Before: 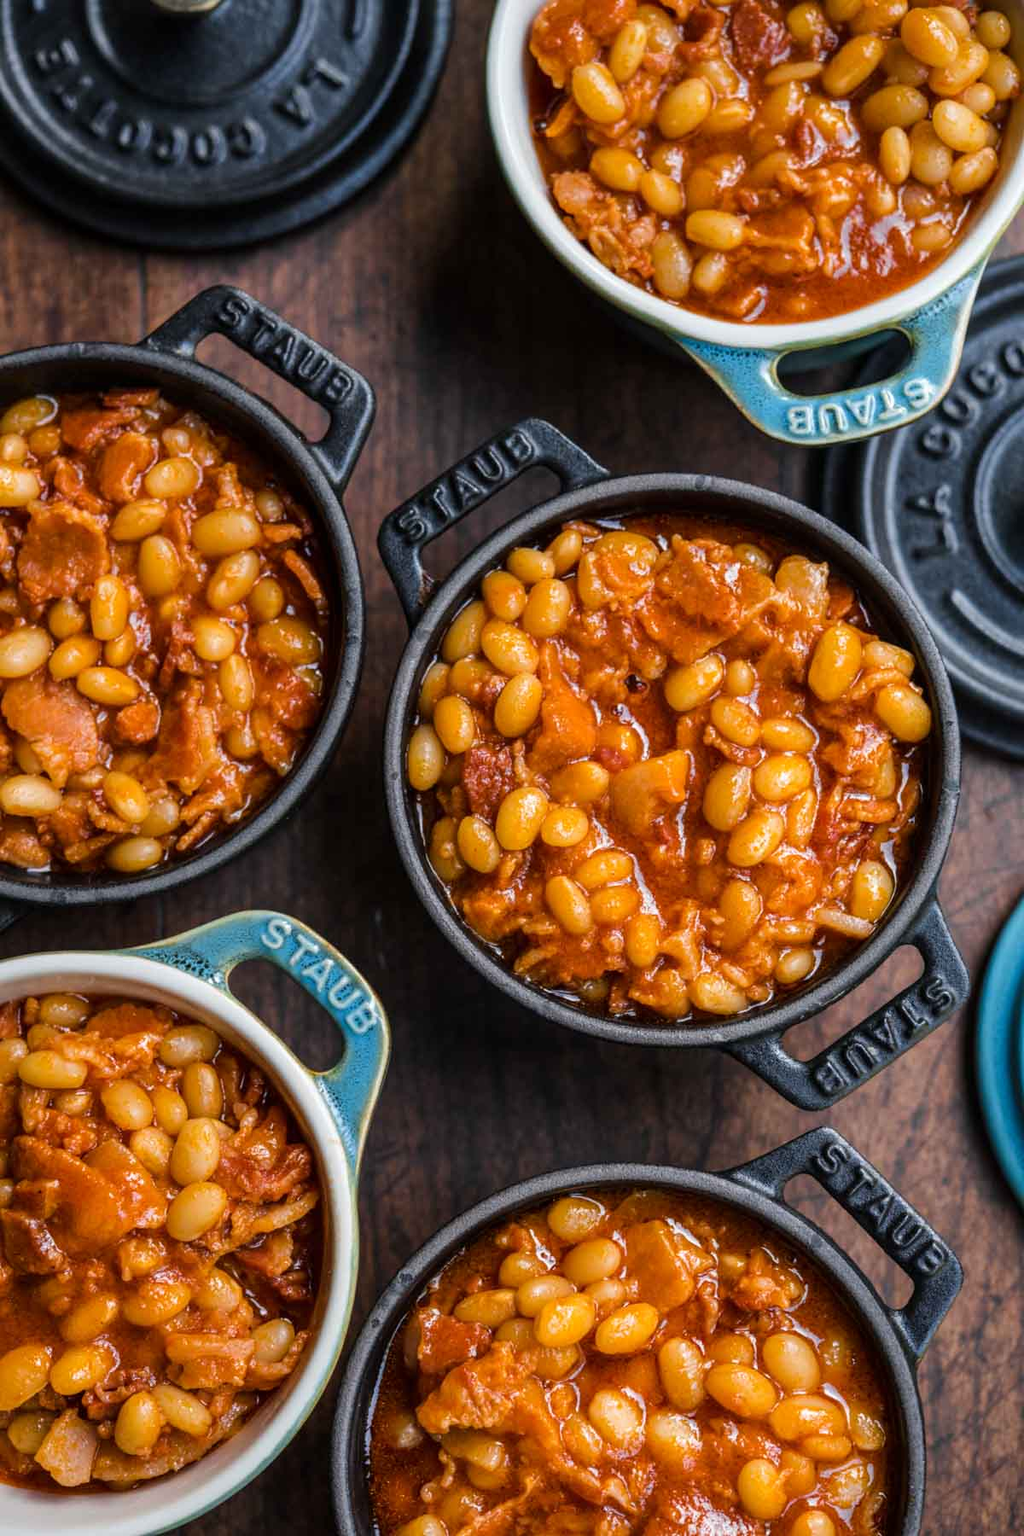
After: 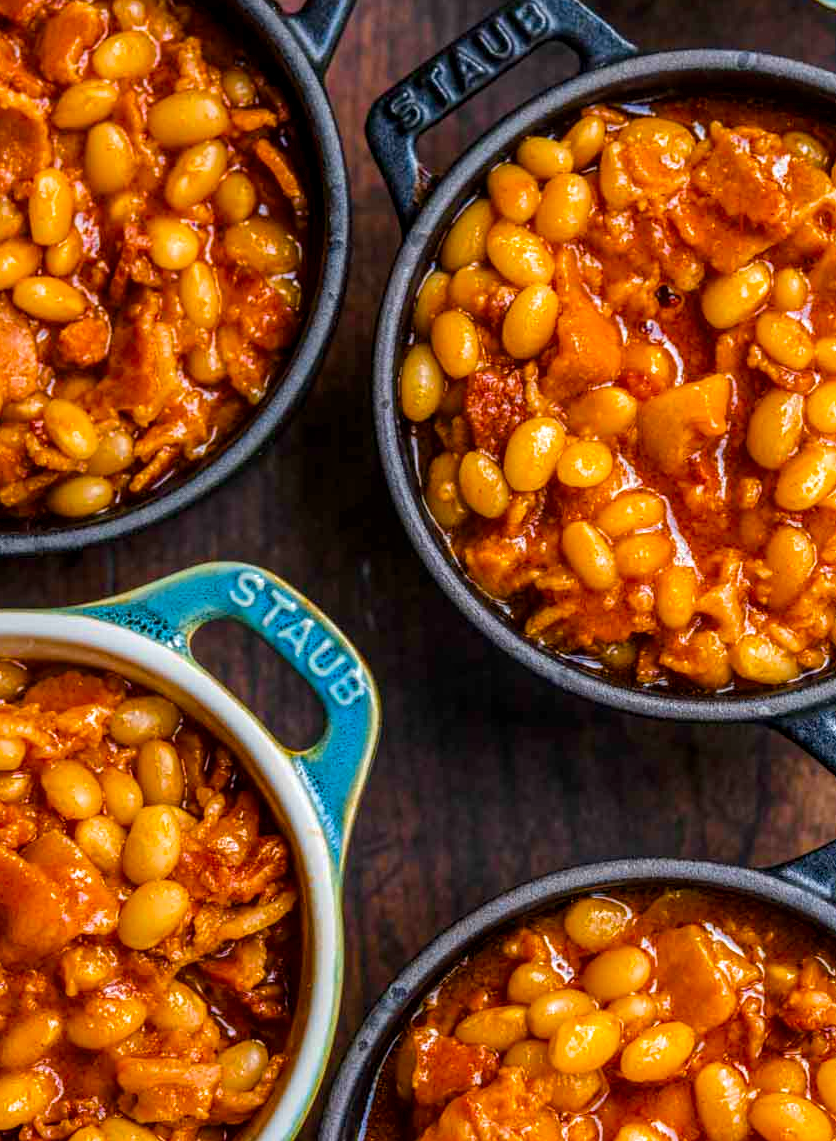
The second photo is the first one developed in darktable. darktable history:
crop: left 6.479%, top 28.066%, right 23.794%, bottom 8.496%
velvia: strength 50.52%, mid-tones bias 0.509
local contrast: highlights 55%, shadows 53%, detail 130%, midtone range 0.448
